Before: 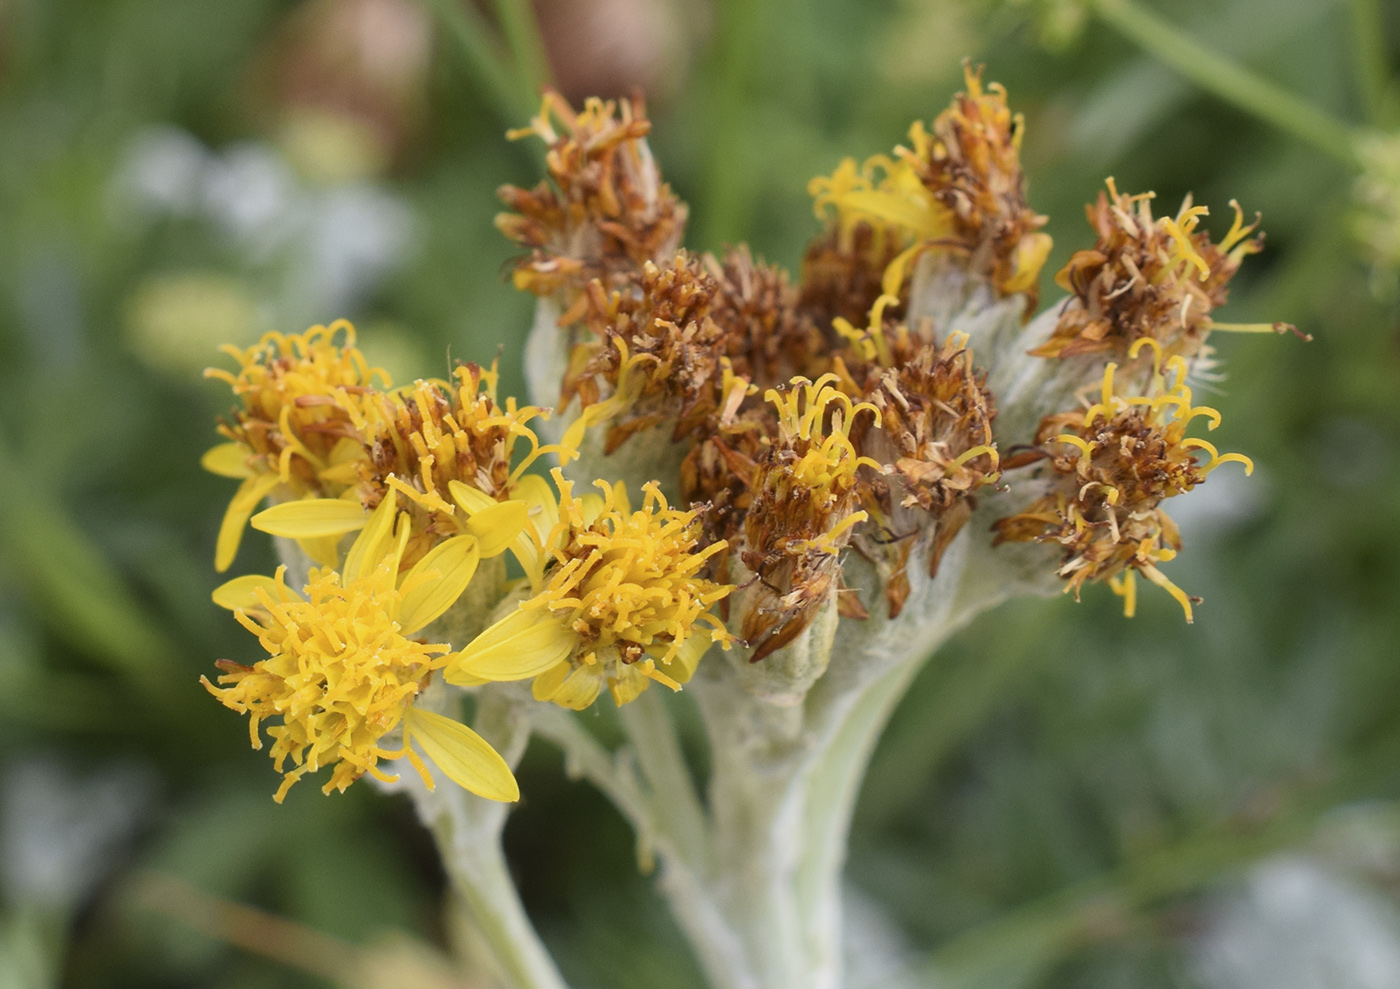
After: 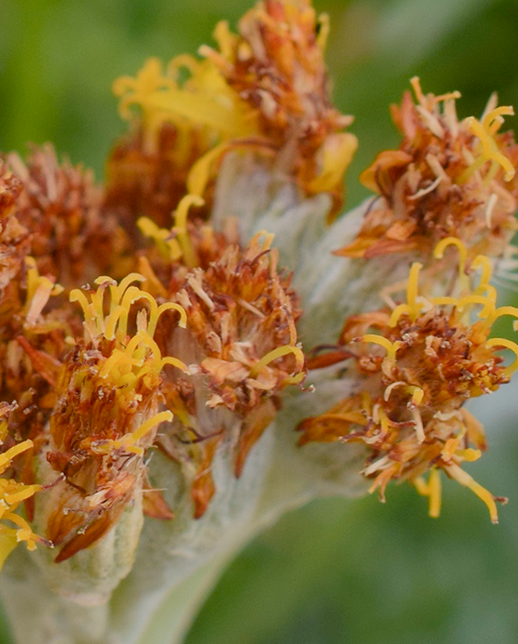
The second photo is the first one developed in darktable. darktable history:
color balance rgb: perceptual saturation grading › global saturation 15.514%, perceptual saturation grading › highlights -19.489%, perceptual saturation grading › shadows 19.605%, hue shift -4.8°, contrast -21.302%
crop and rotate: left 49.705%, top 10.126%, right 13.248%, bottom 24.734%
